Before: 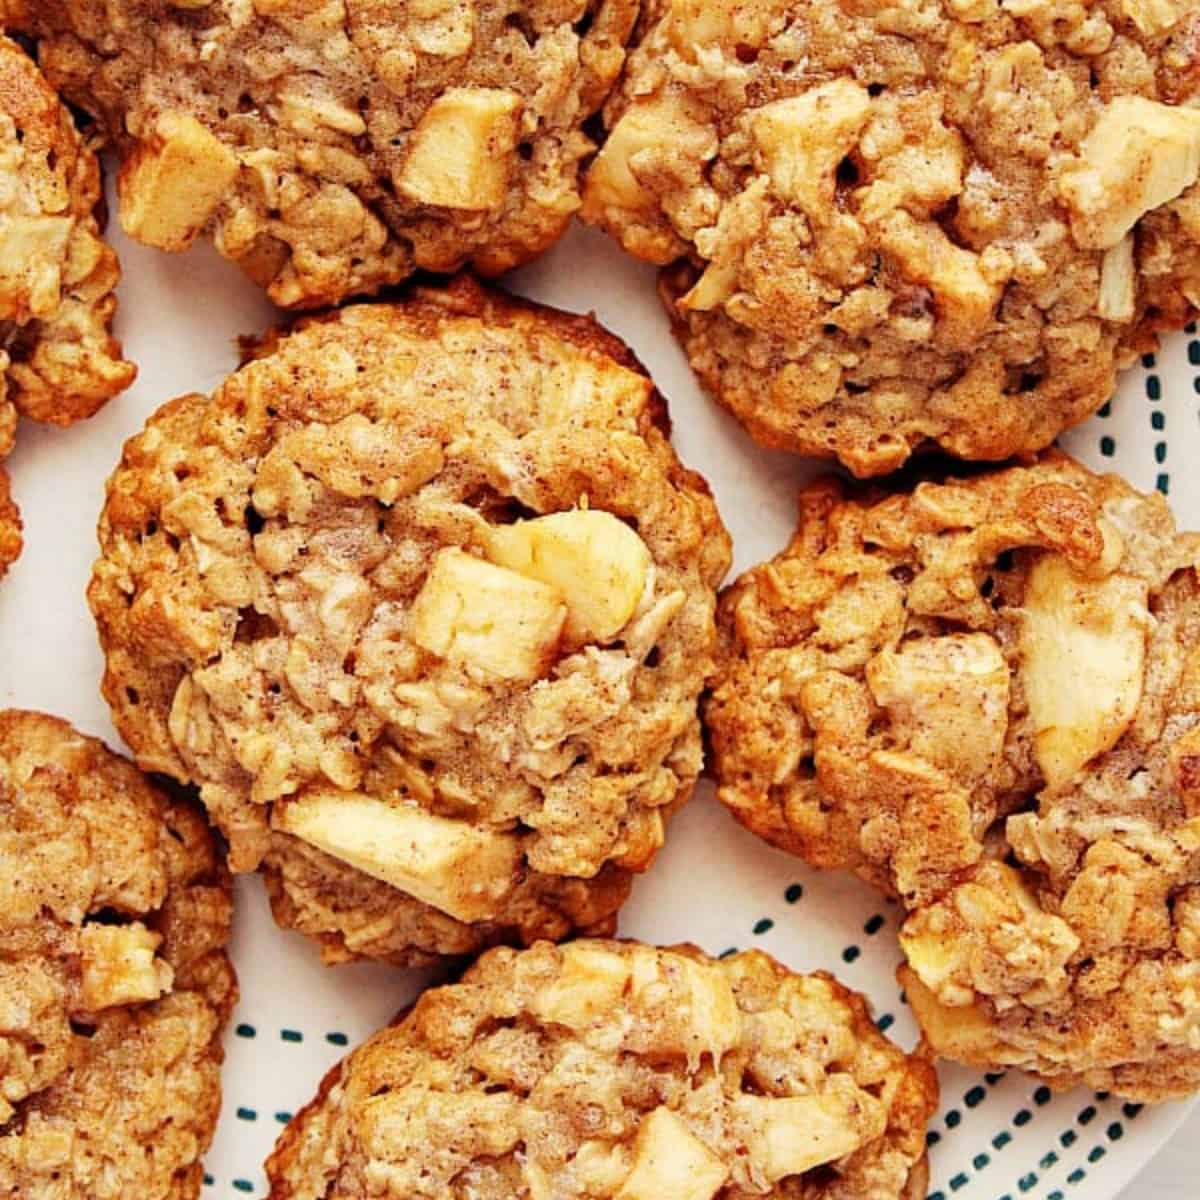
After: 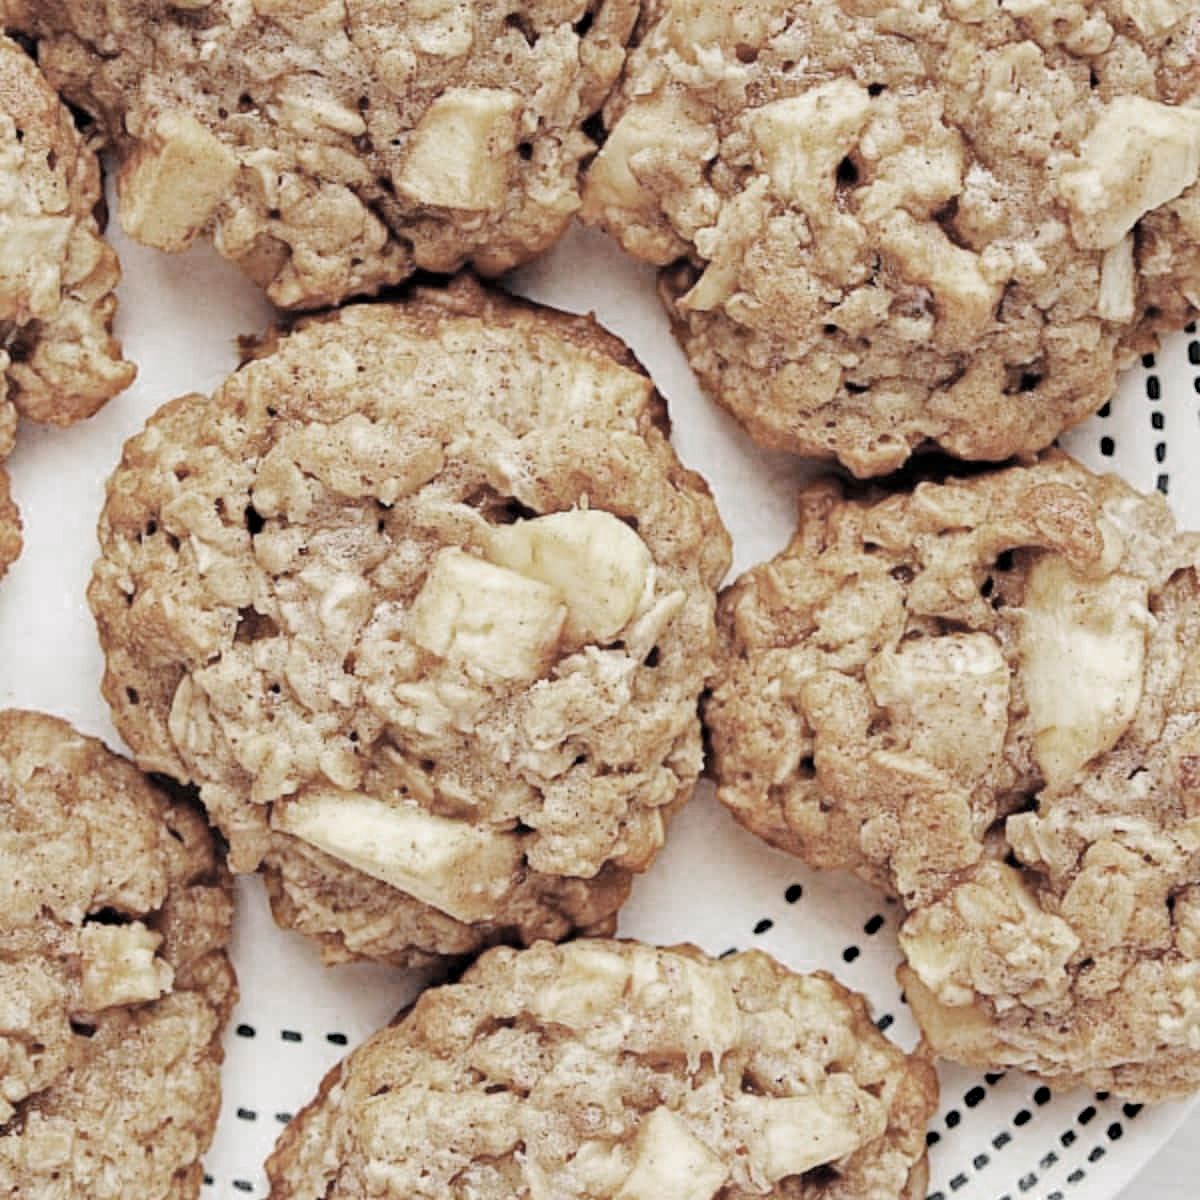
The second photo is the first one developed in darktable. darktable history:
base curve: curves: ch0 [(0, 0) (0.158, 0.273) (0.879, 0.895) (1, 1)], preserve colors none
color zones: curves: ch0 [(0, 0.613) (0.01, 0.613) (0.245, 0.448) (0.498, 0.529) (0.642, 0.665) (0.879, 0.777) (0.99, 0.613)]; ch1 [(0, 0.035) (0.121, 0.189) (0.259, 0.197) (0.415, 0.061) (0.589, 0.022) (0.732, 0.022) (0.857, 0.026) (0.991, 0.053)]
haze removal: strength 0.286, distance 0.245, compatibility mode true, adaptive false
